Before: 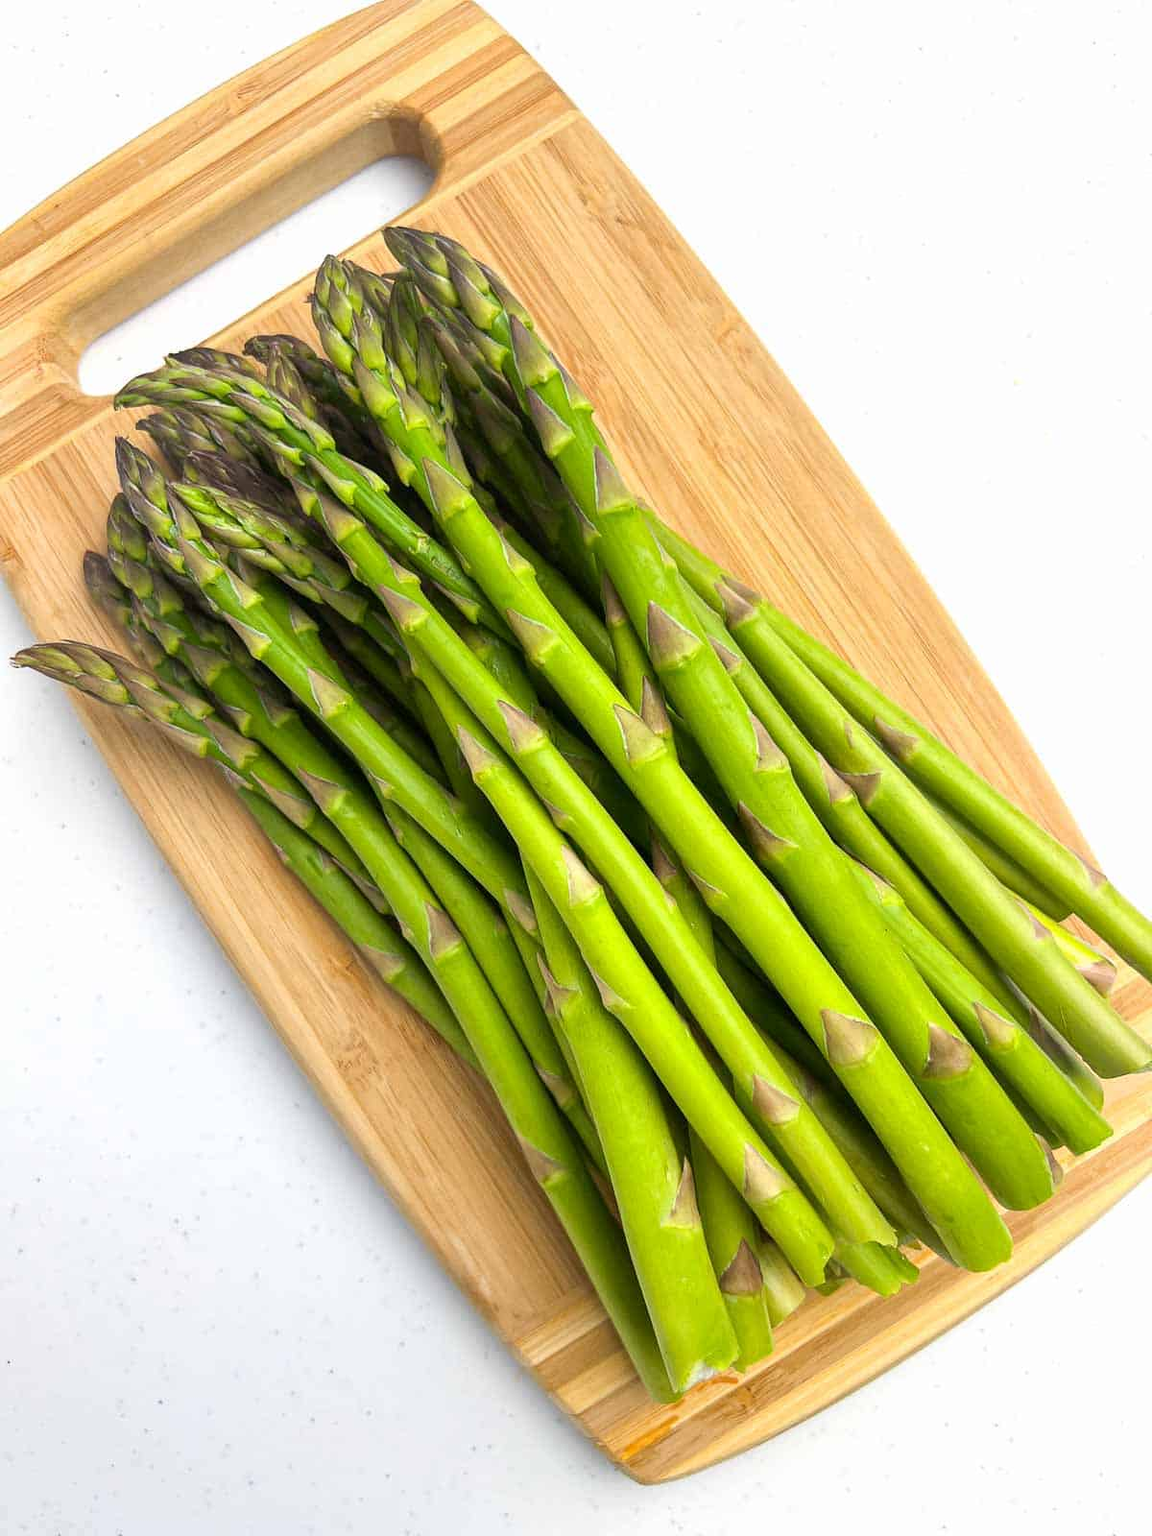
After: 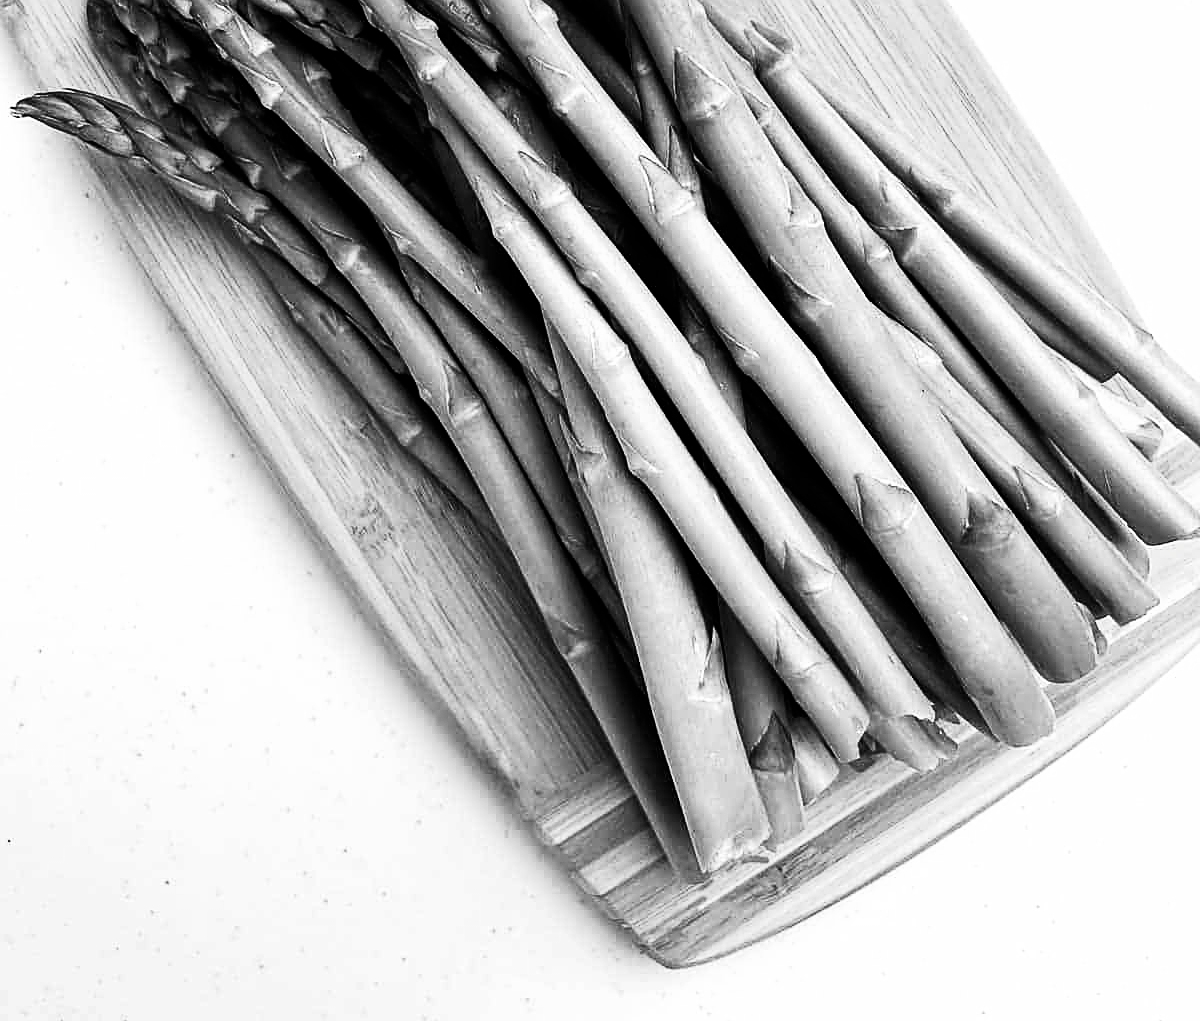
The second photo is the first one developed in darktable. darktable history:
crop and rotate: top 36.159%
sharpen: on, module defaults
base curve: curves: ch0 [(0, 0) (0.032, 0.037) (0.105, 0.228) (0.435, 0.76) (0.856, 0.983) (1, 1)]
contrast brightness saturation: contrast 0.015, brightness -0.996, saturation -1
